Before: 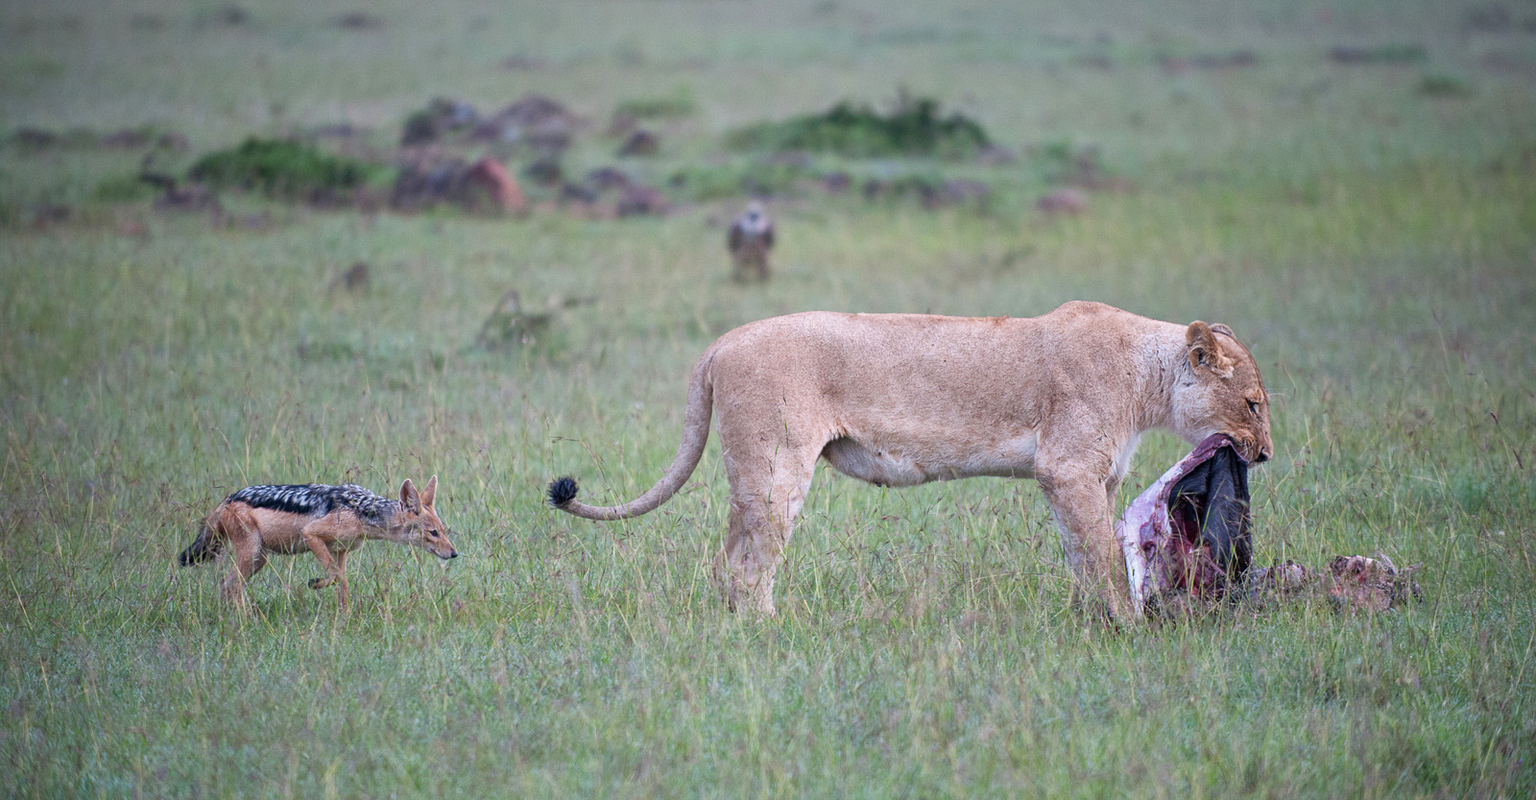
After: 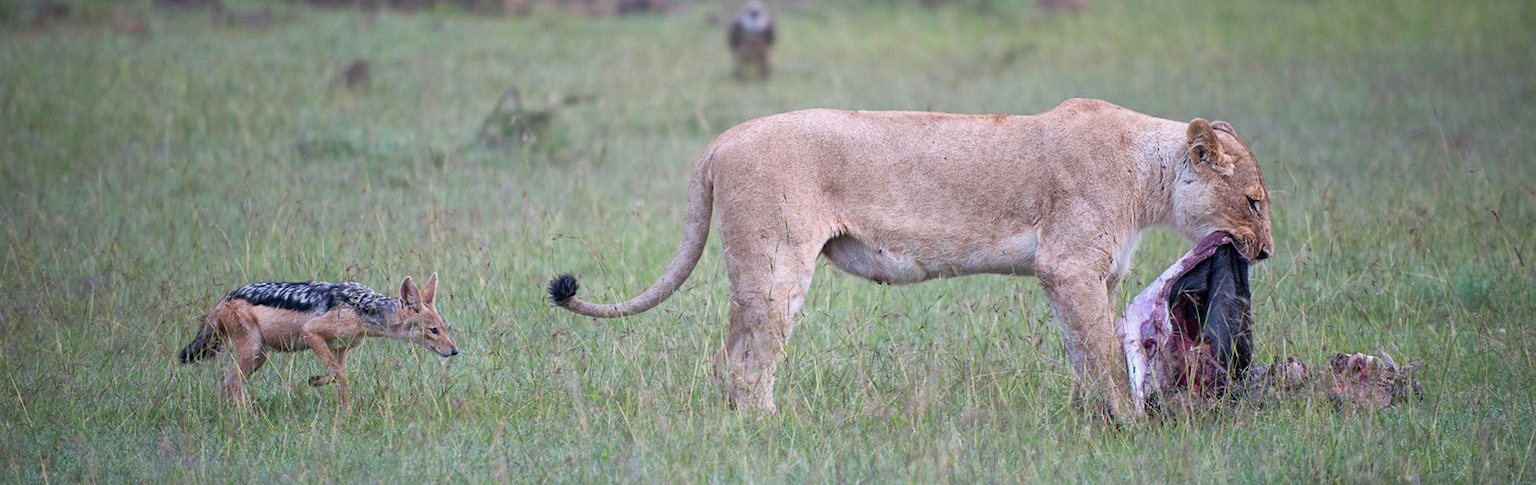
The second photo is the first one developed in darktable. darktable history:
crop and rotate: top 25.357%, bottom 13.942%
tone equalizer: on, module defaults
